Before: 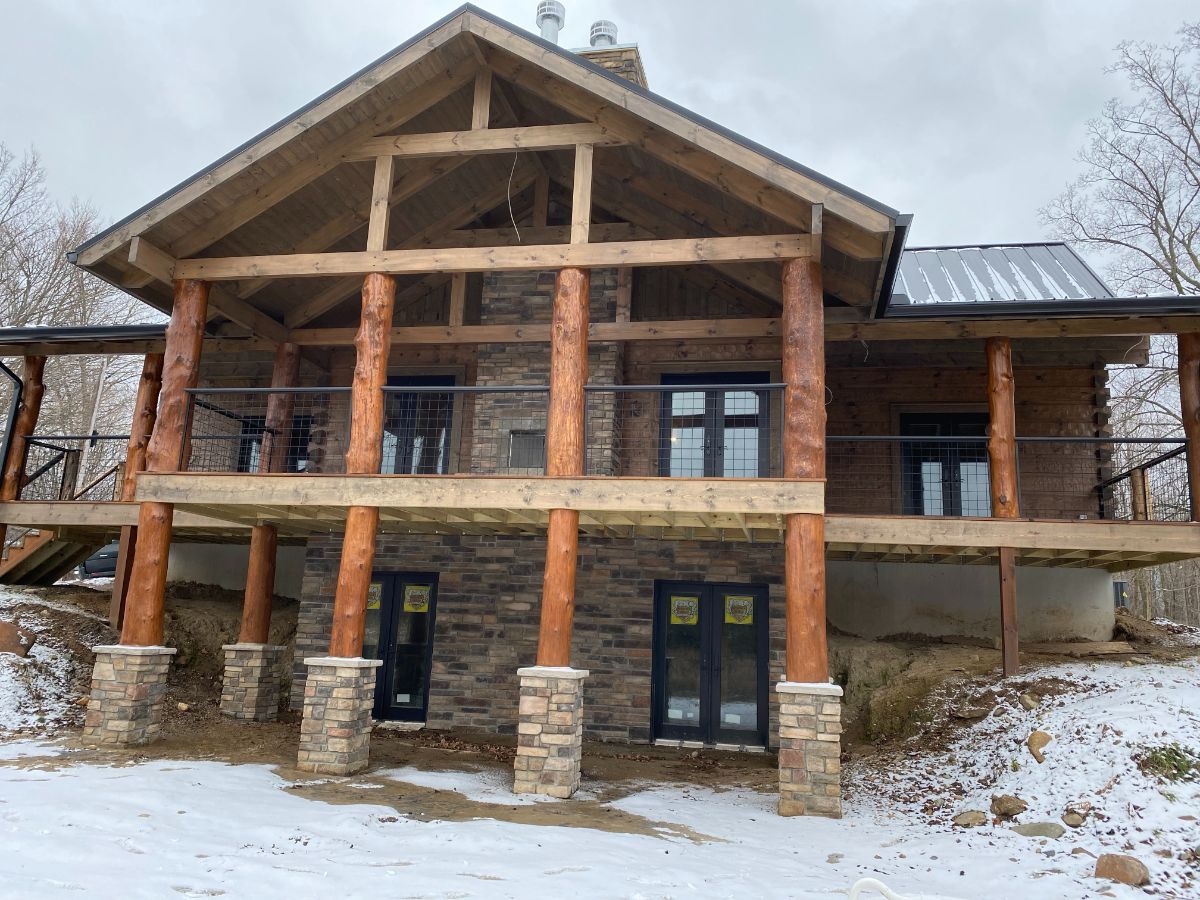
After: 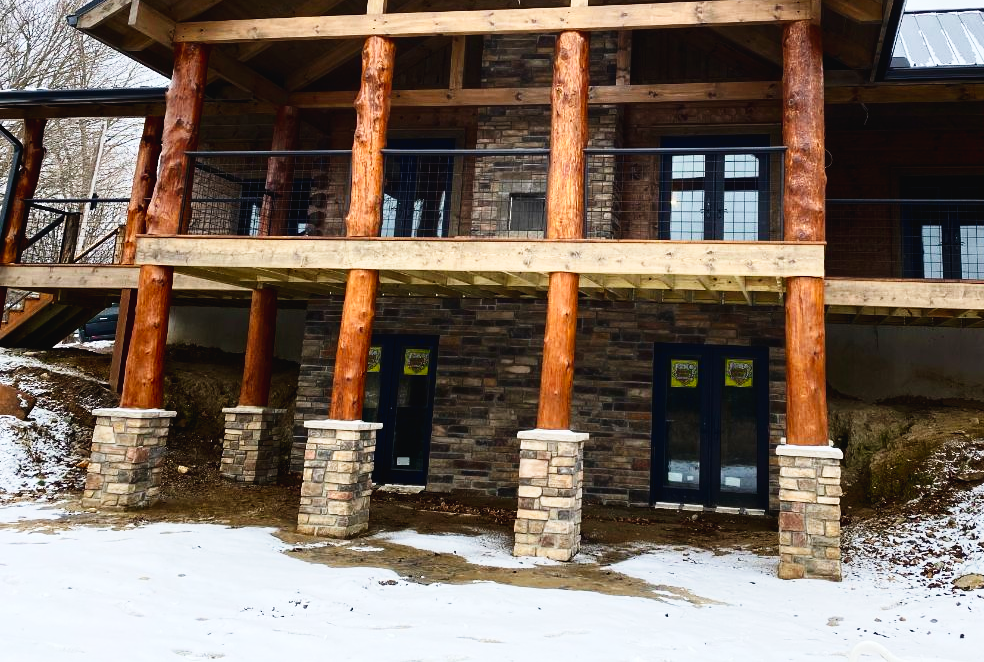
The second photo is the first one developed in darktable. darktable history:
contrast brightness saturation: contrast 0.214, brightness -0.111, saturation 0.214
crop: top 26.403%, right 17.987%
tone curve: curves: ch0 [(0, 0.024) (0.049, 0.038) (0.176, 0.162) (0.311, 0.337) (0.416, 0.471) (0.565, 0.658) (0.817, 0.911) (1, 1)]; ch1 [(0, 0) (0.351, 0.347) (0.446, 0.42) (0.481, 0.463) (0.504, 0.504) (0.522, 0.521) (0.546, 0.563) (0.622, 0.664) (0.728, 0.786) (1, 1)]; ch2 [(0, 0) (0.327, 0.324) (0.427, 0.413) (0.458, 0.444) (0.502, 0.504) (0.526, 0.539) (0.547, 0.581) (0.601, 0.61) (0.76, 0.765) (1, 1)], preserve colors none
